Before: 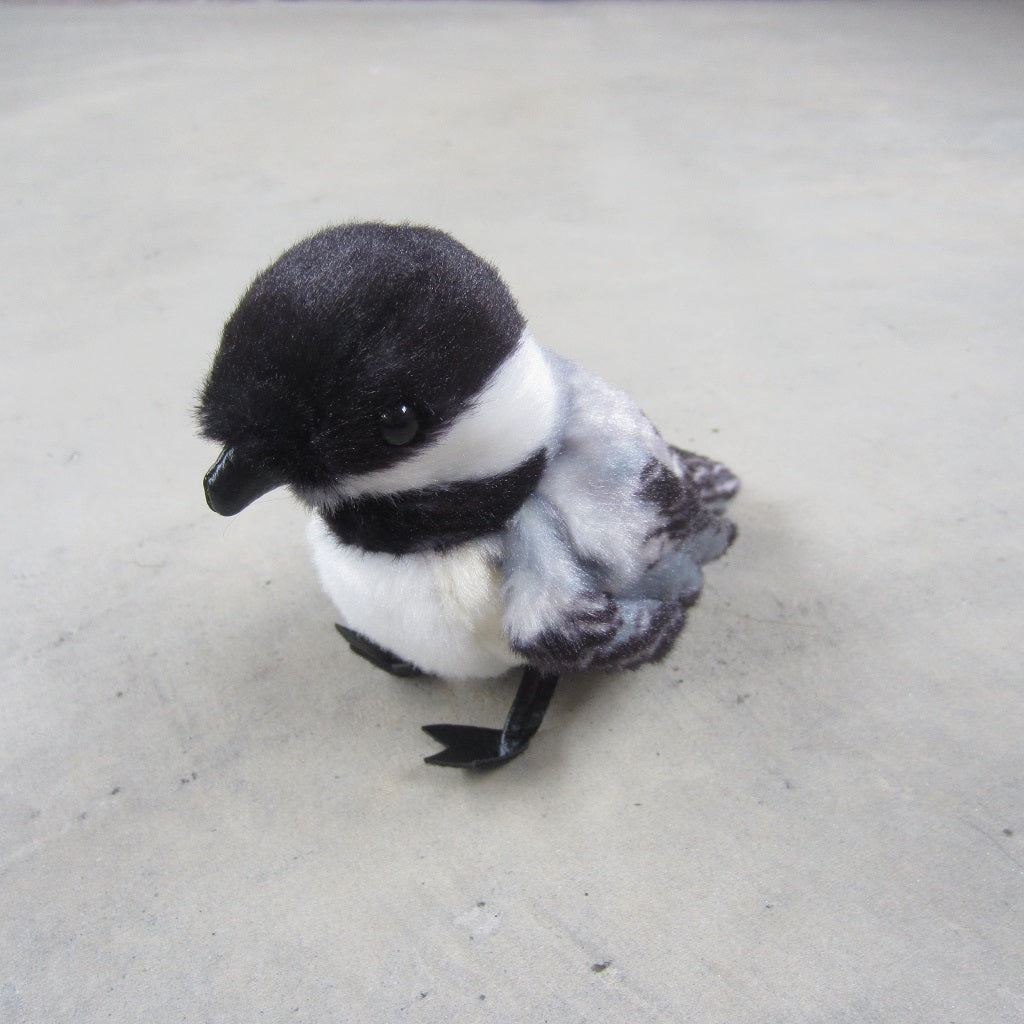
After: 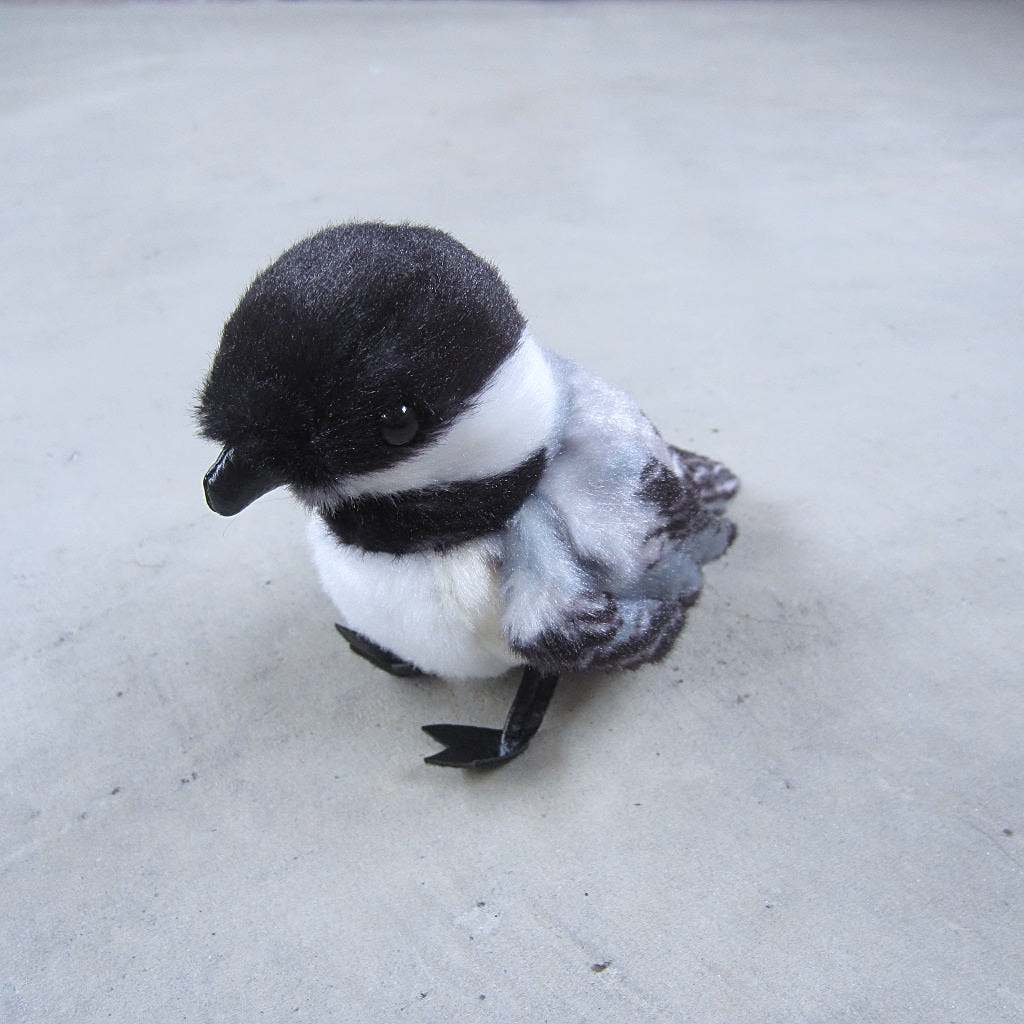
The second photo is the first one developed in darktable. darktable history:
color correction: highlights a* -0.772, highlights b* -8.92
sharpen: on, module defaults
